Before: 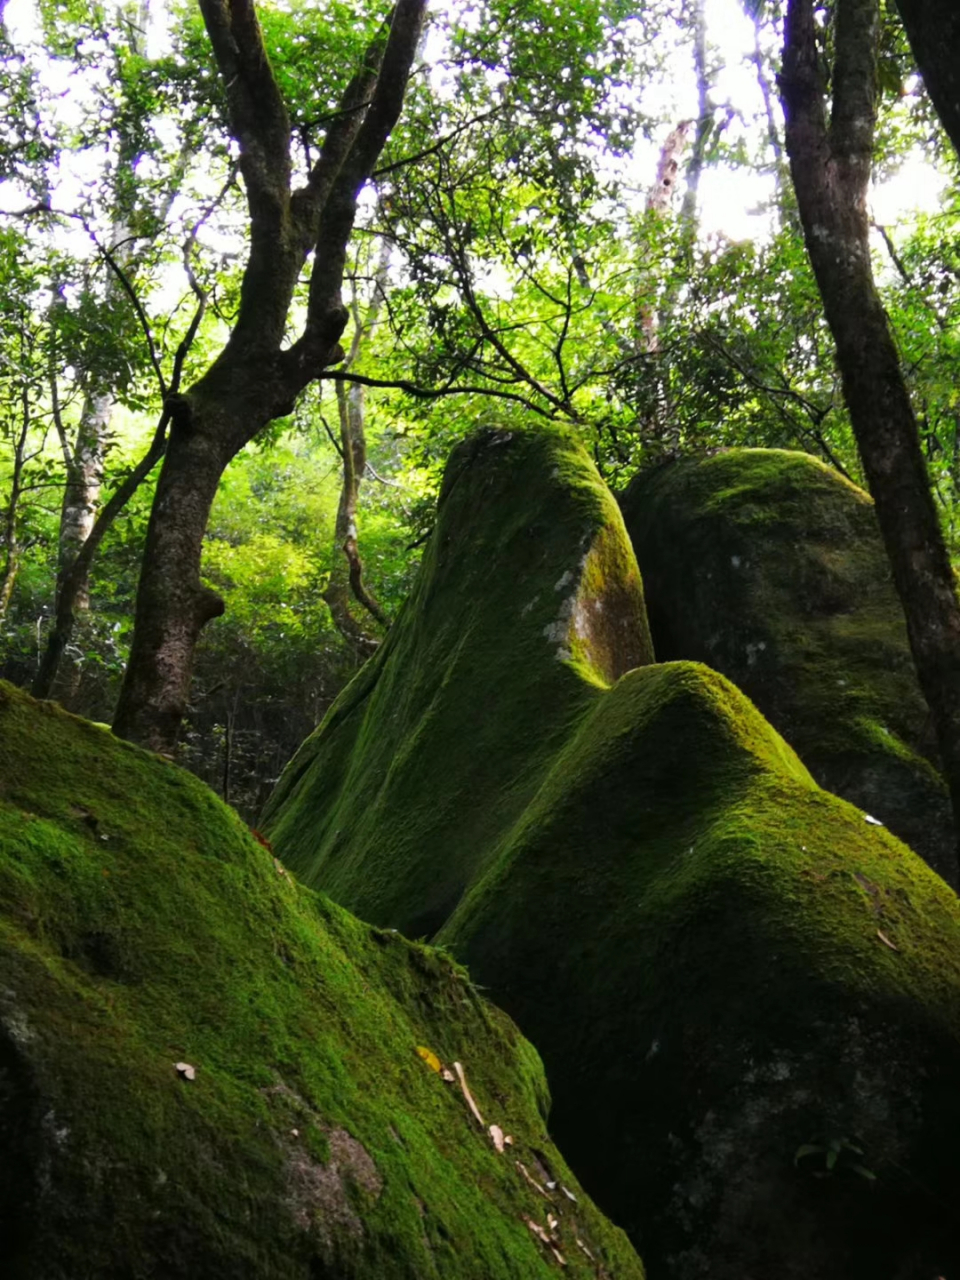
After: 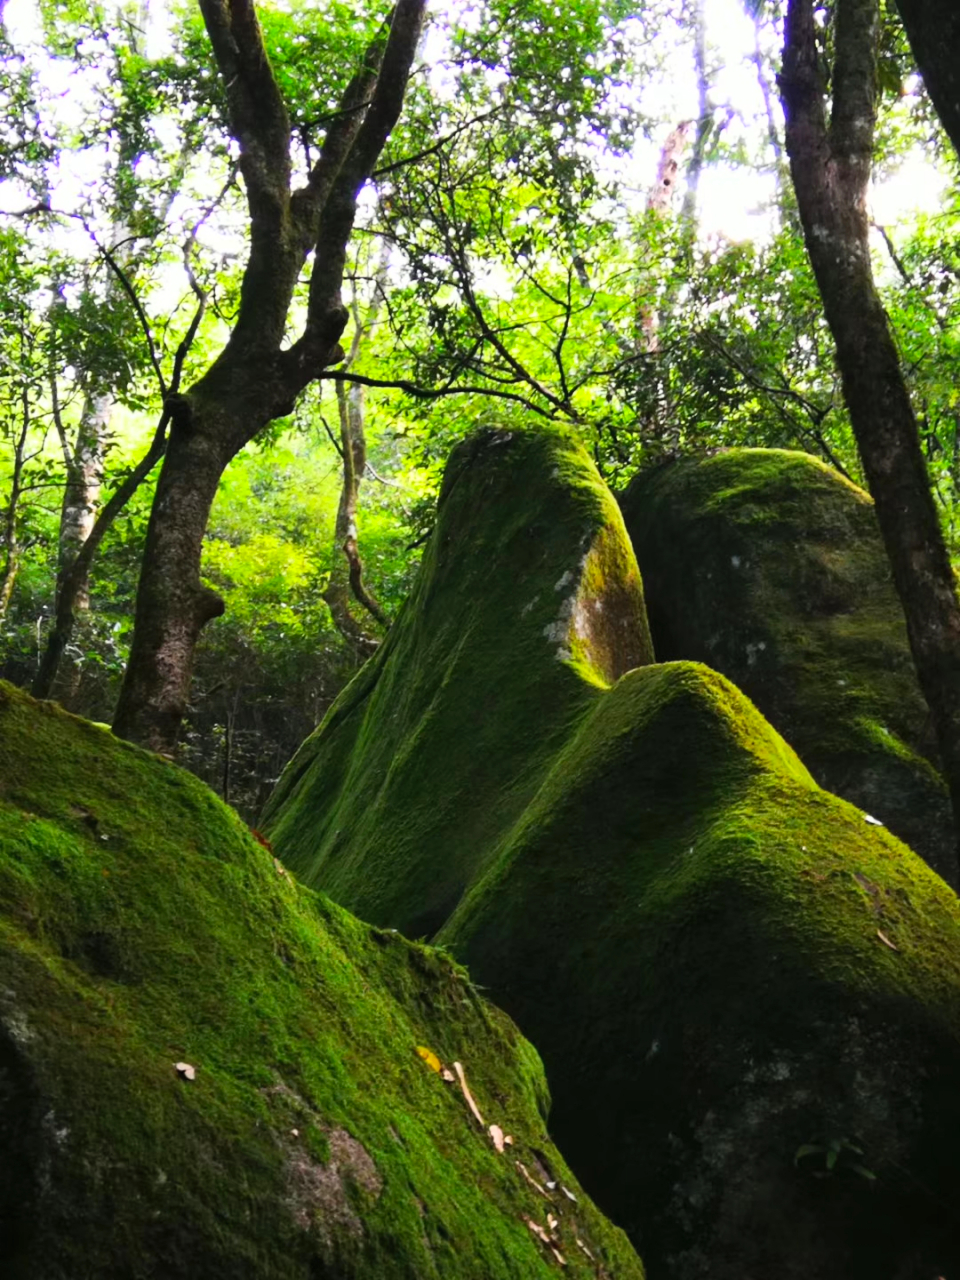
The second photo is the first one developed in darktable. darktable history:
contrast brightness saturation: contrast 0.198, brightness 0.161, saturation 0.222
